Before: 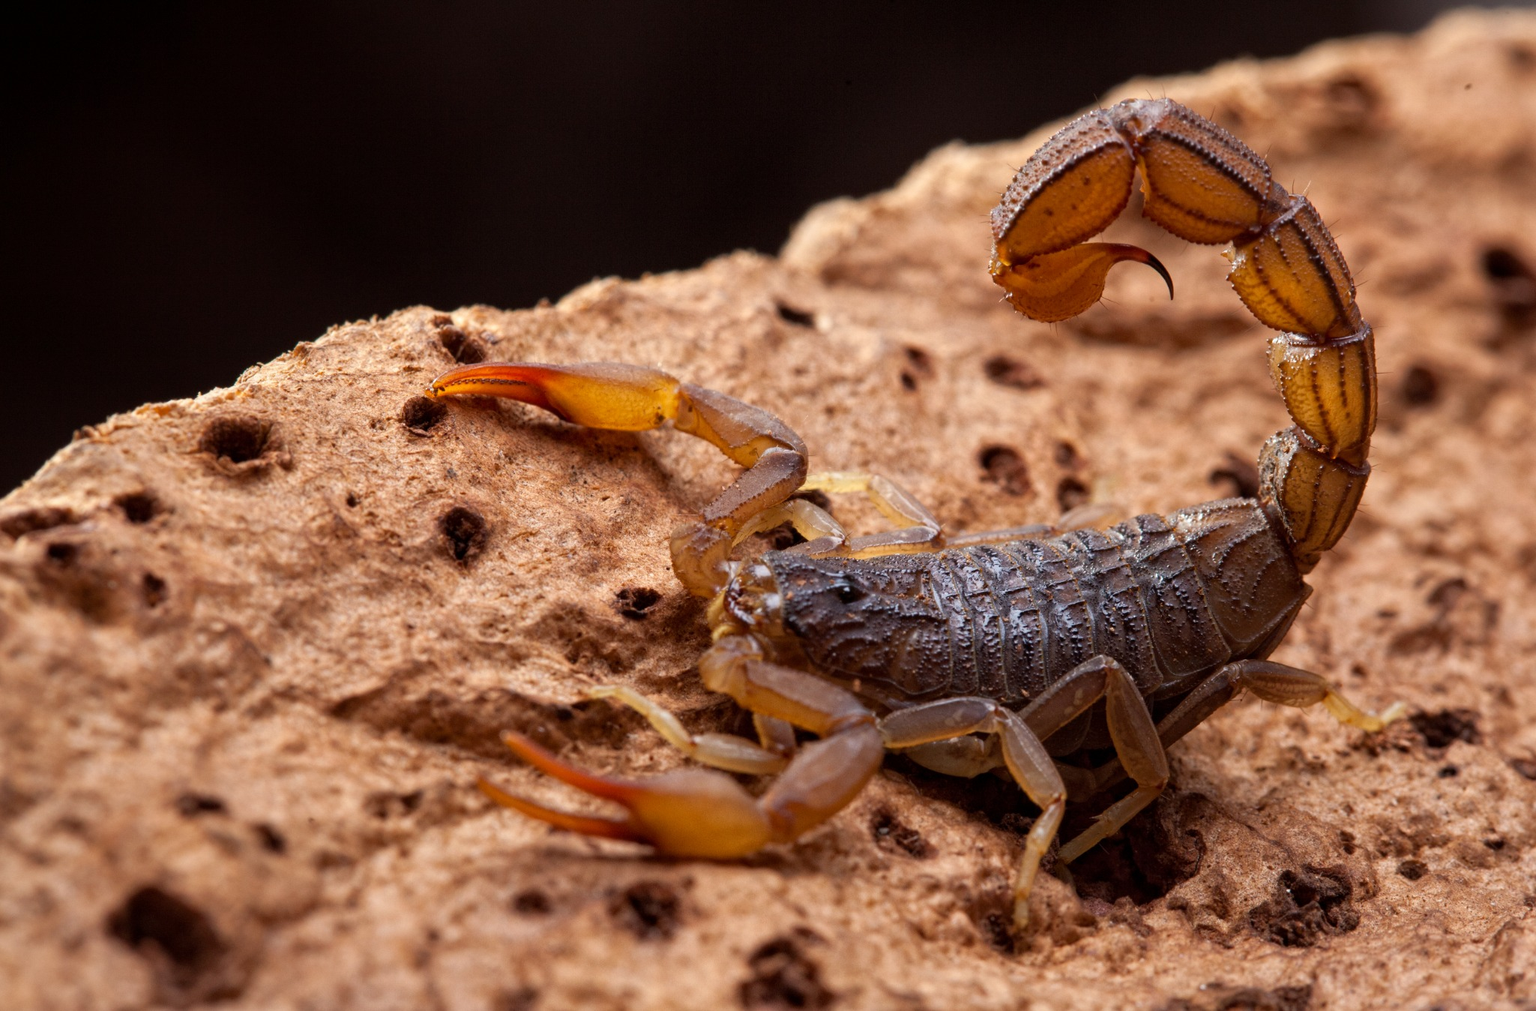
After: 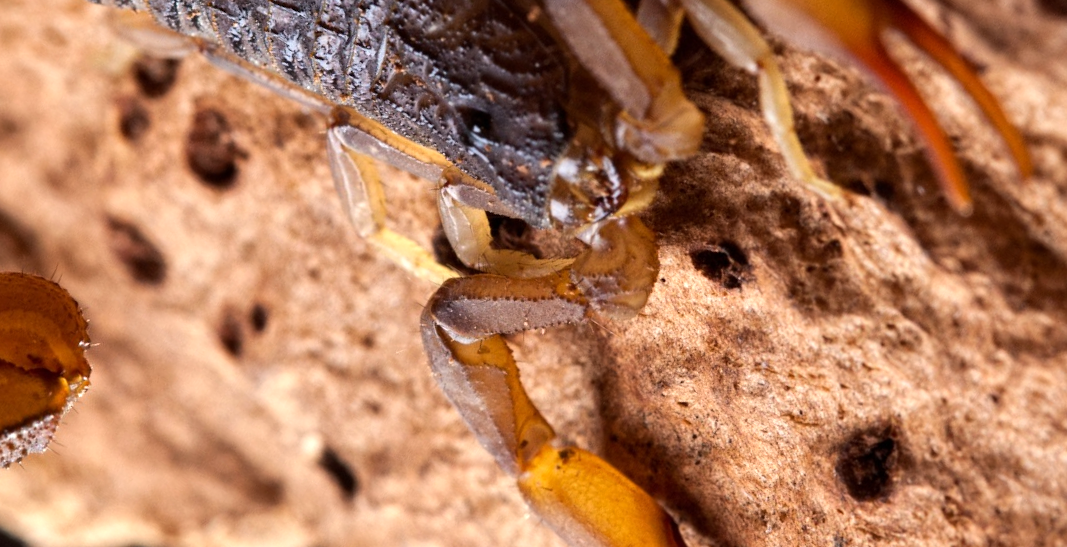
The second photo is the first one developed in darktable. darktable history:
crop and rotate: angle 147.57°, left 9.119%, top 15.571%, right 4.476%, bottom 16.989%
tone equalizer: -8 EV -0.399 EV, -7 EV -0.388 EV, -6 EV -0.353 EV, -5 EV -0.24 EV, -3 EV 0.227 EV, -2 EV 0.335 EV, -1 EV 0.389 EV, +0 EV 0.389 EV, edges refinement/feathering 500, mask exposure compensation -1.57 EV, preserve details no
